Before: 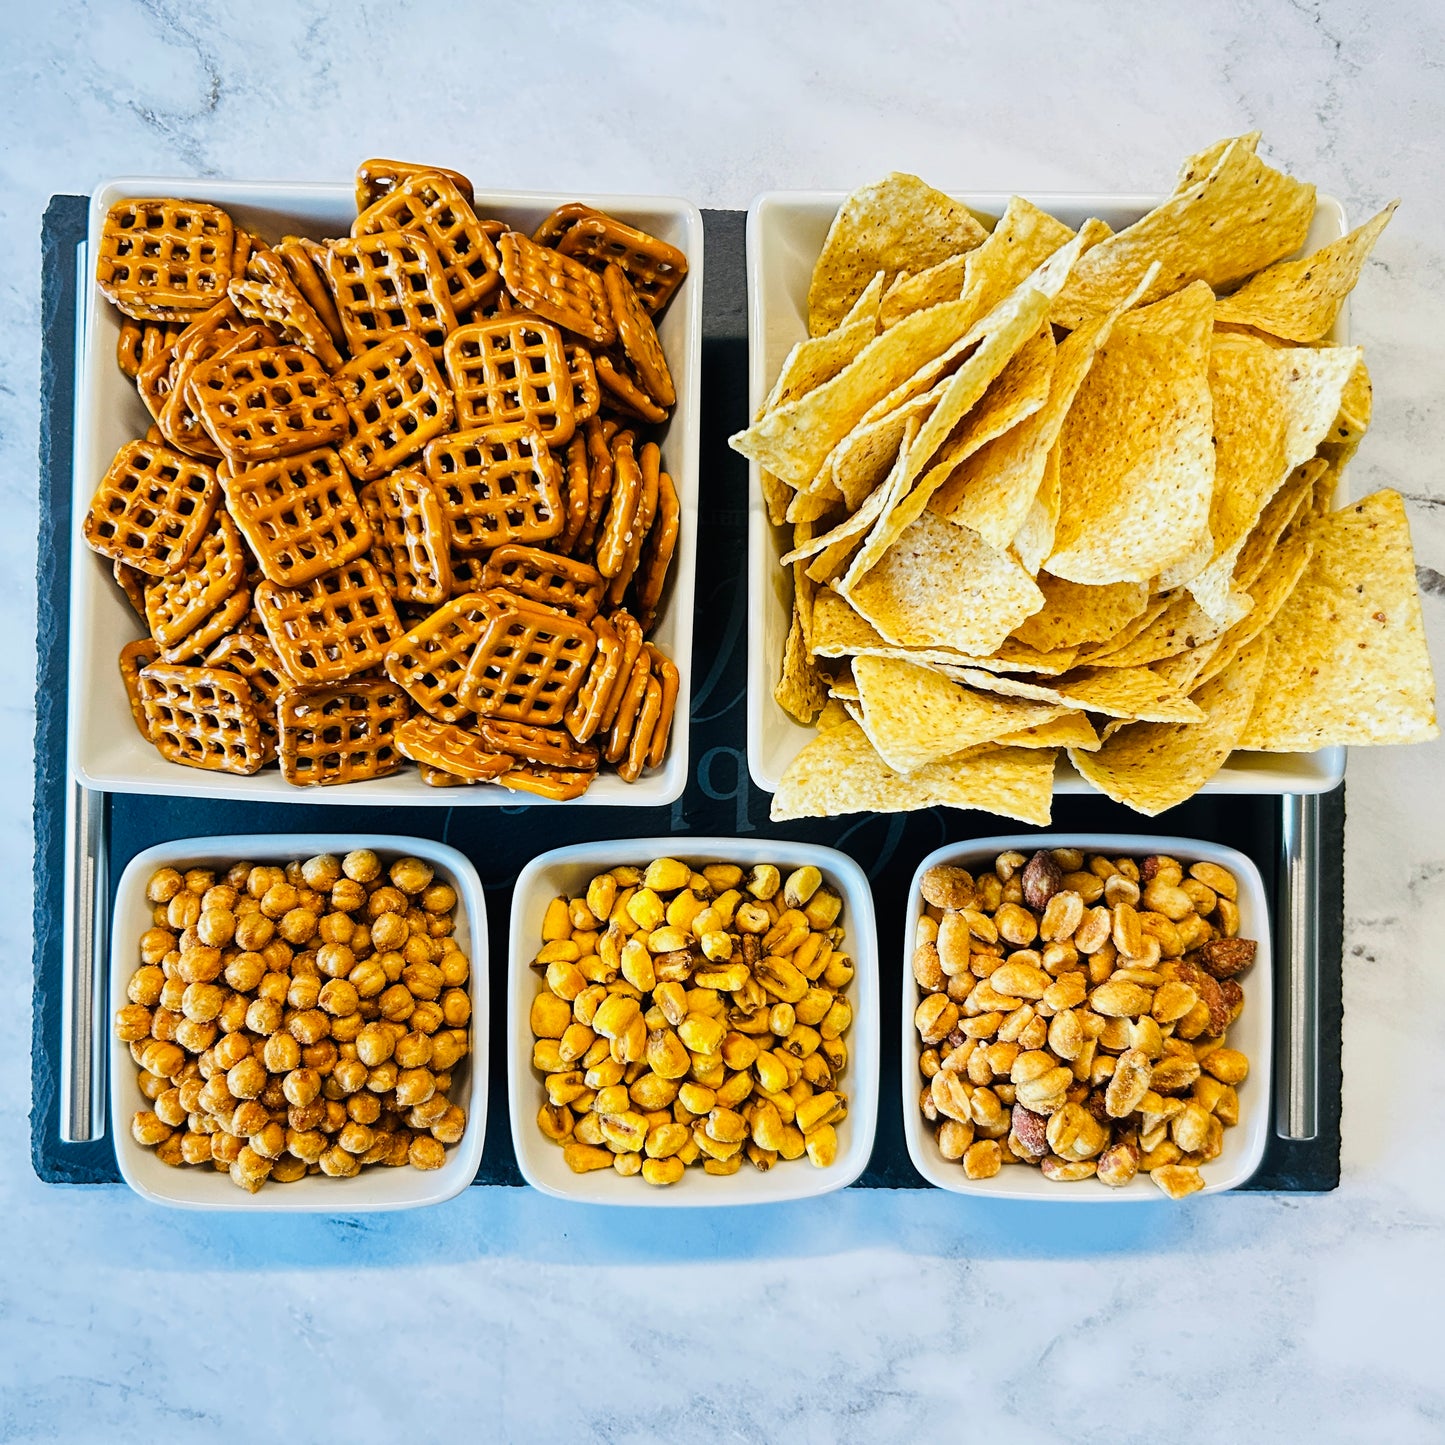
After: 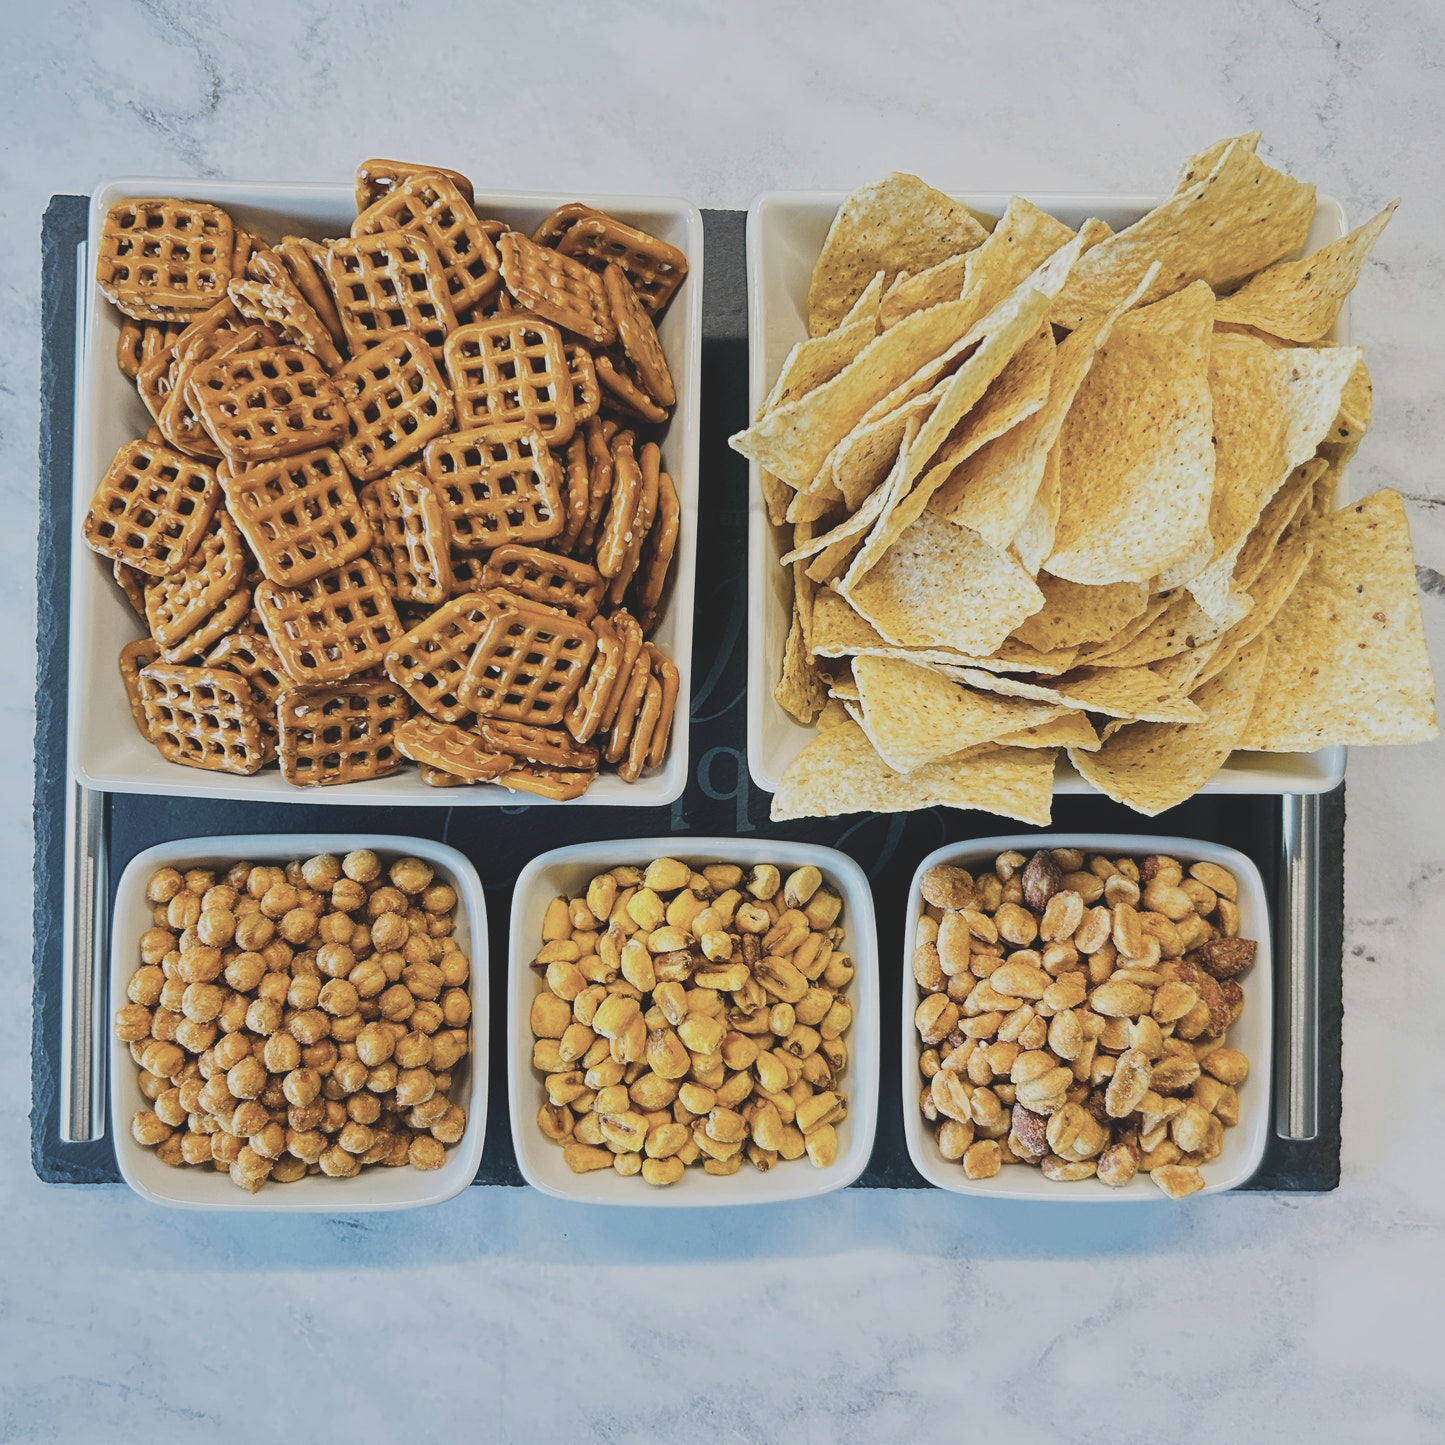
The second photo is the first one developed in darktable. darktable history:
contrast brightness saturation: contrast -0.264, saturation -0.426
